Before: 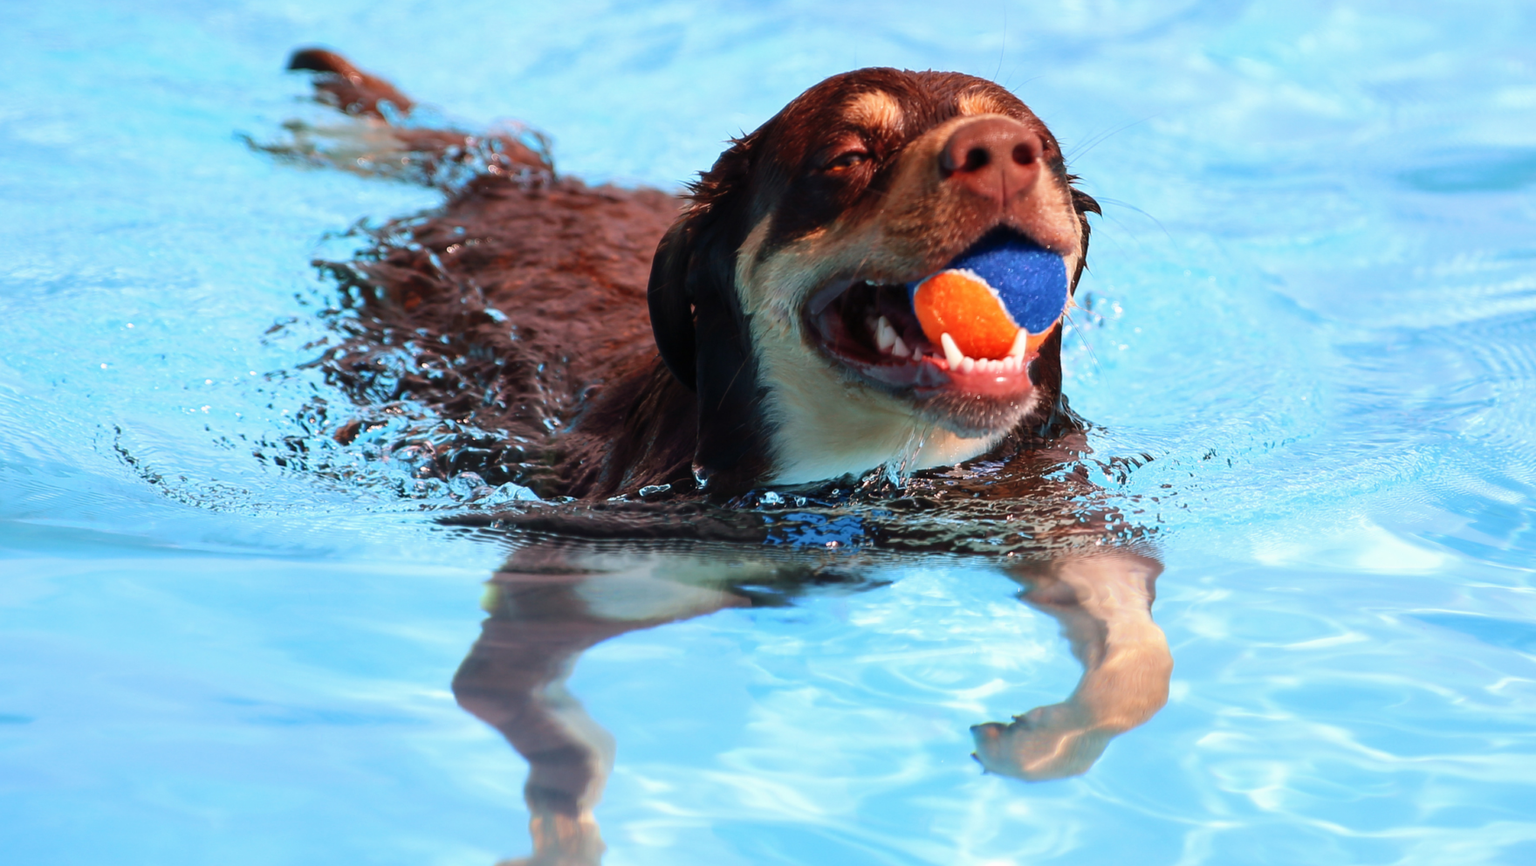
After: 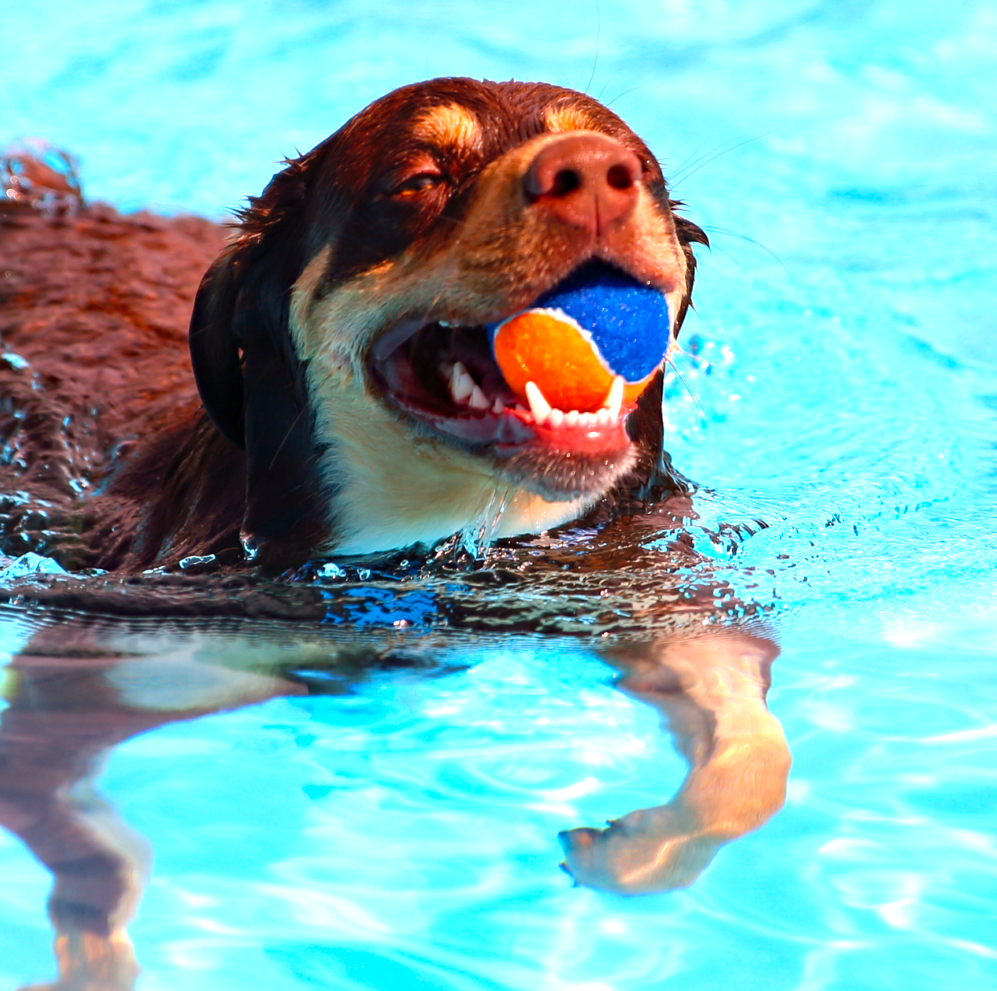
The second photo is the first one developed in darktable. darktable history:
exposure: exposure 0.507 EV, compensate highlight preservation false
haze removal: compatibility mode true, adaptive false
color balance rgb: perceptual saturation grading › global saturation 20%, global vibrance 20%
crop: left 31.458%, top 0%, right 11.876%
